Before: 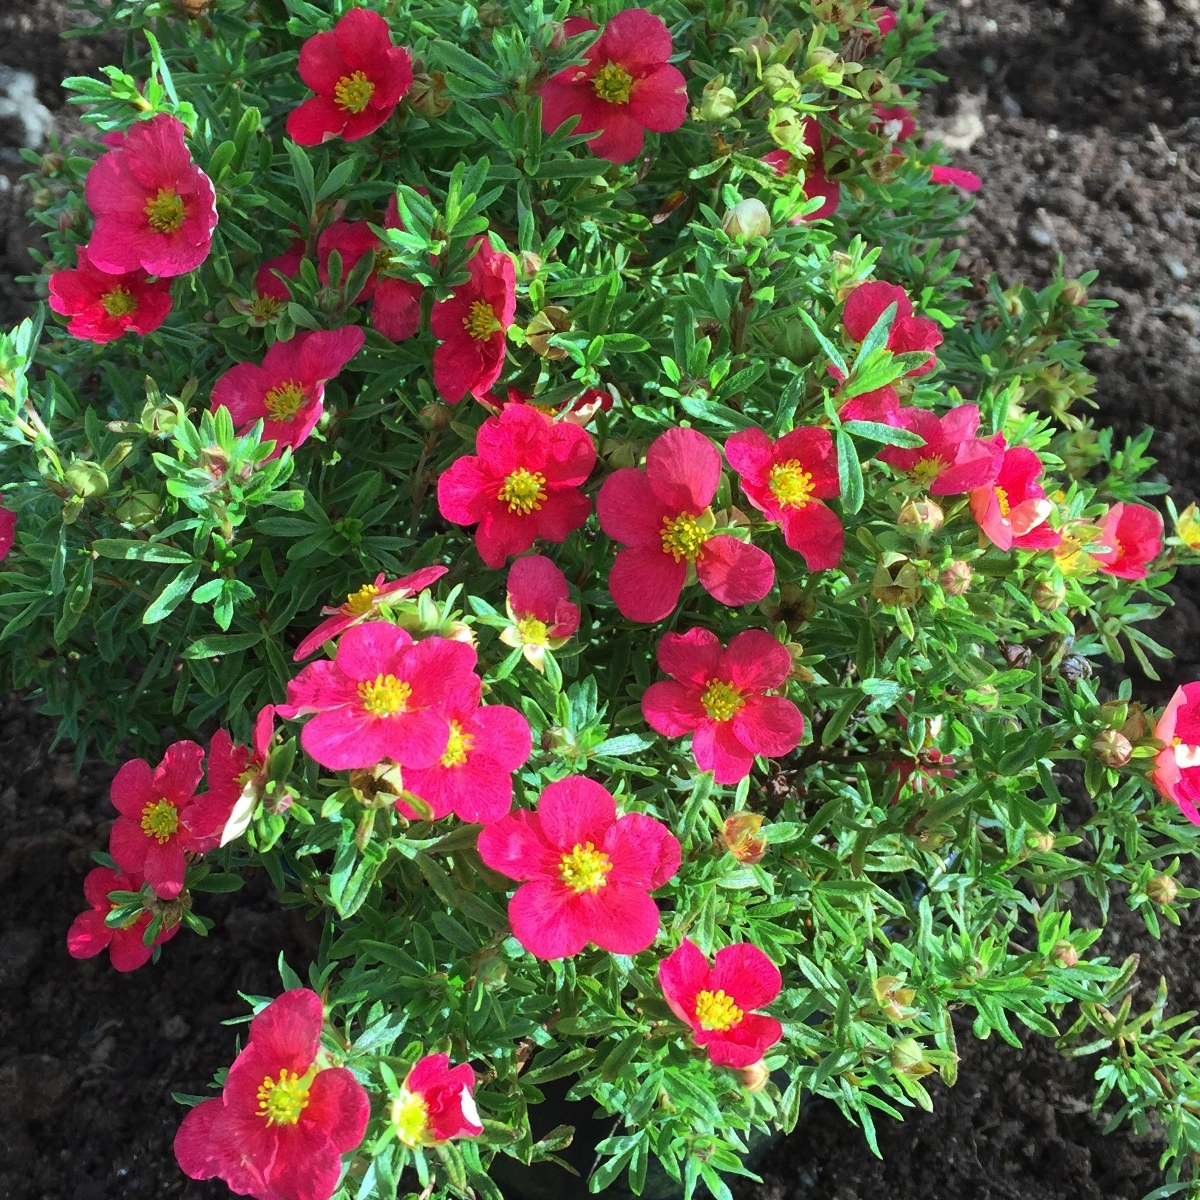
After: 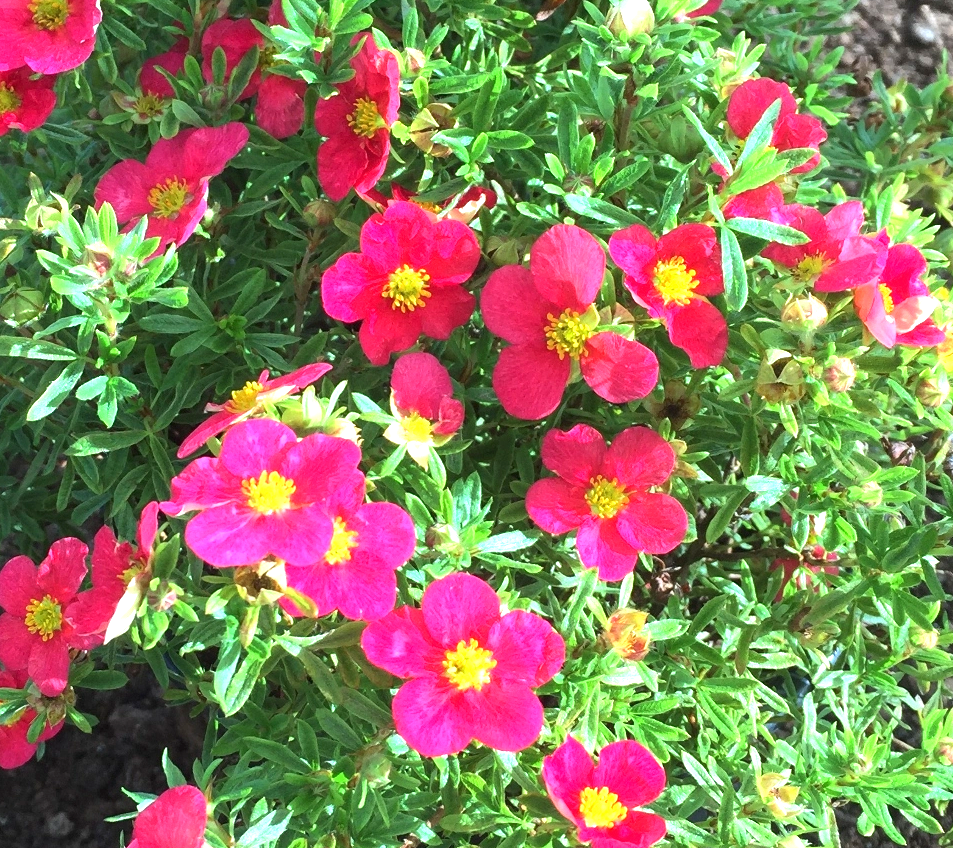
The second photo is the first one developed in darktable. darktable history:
white balance: red 1, blue 1
crop: left 9.712%, top 16.928%, right 10.845%, bottom 12.332%
exposure: black level correction 0, exposure 1 EV, compensate highlight preservation false
